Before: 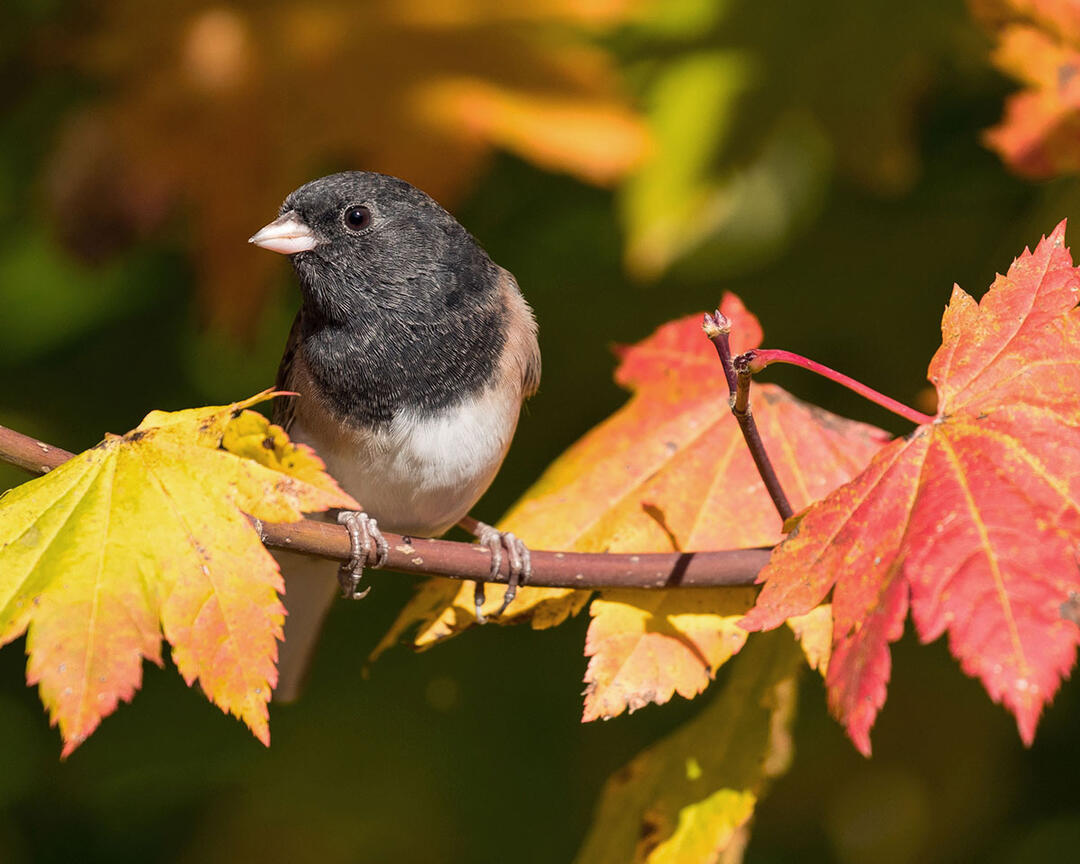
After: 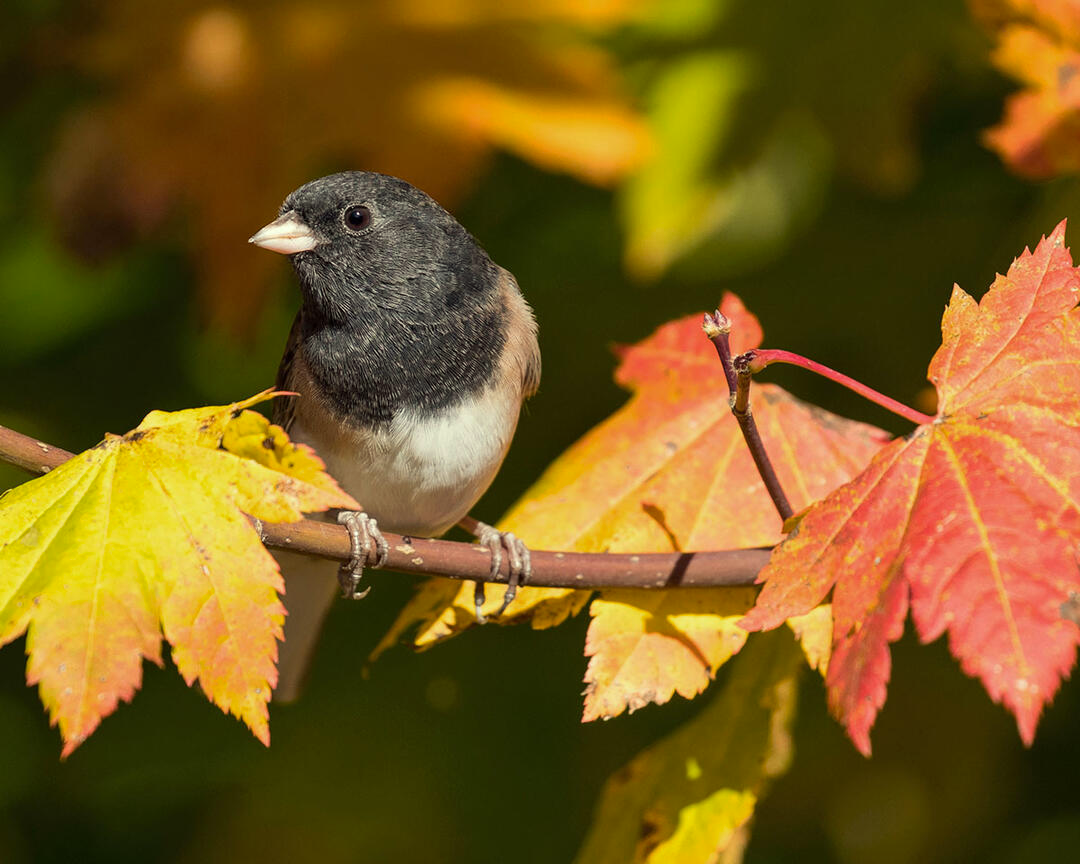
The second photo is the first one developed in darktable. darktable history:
color correction: highlights a* -5.62, highlights b* 11.28
